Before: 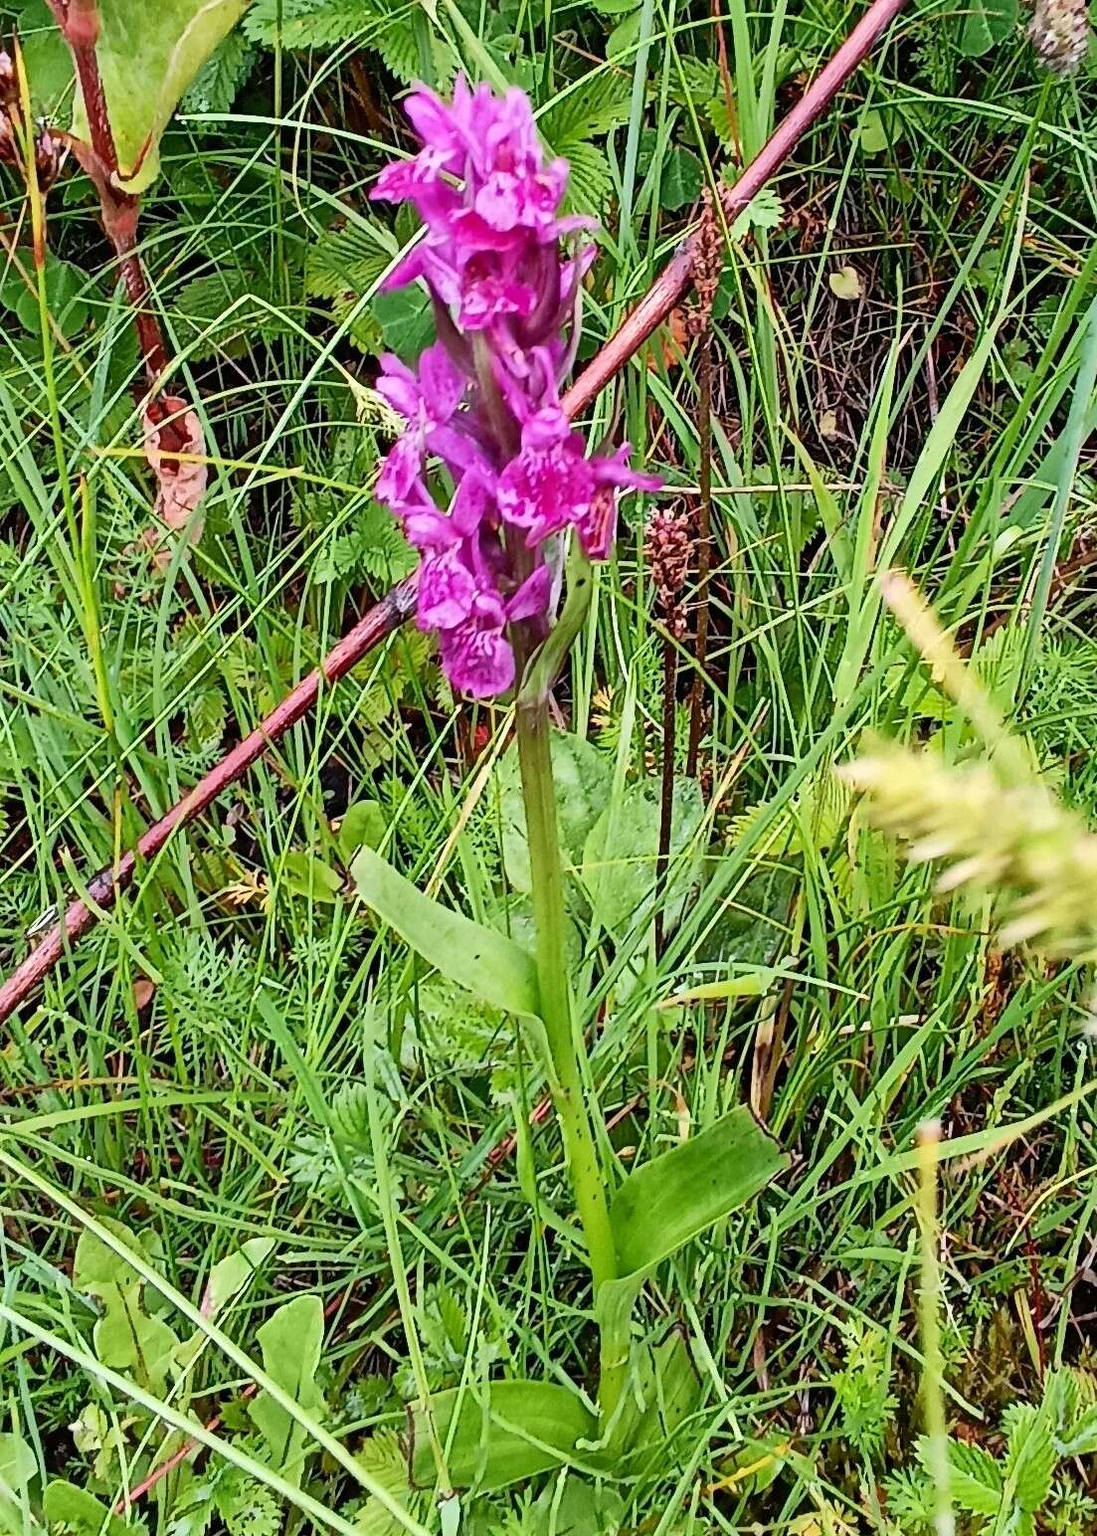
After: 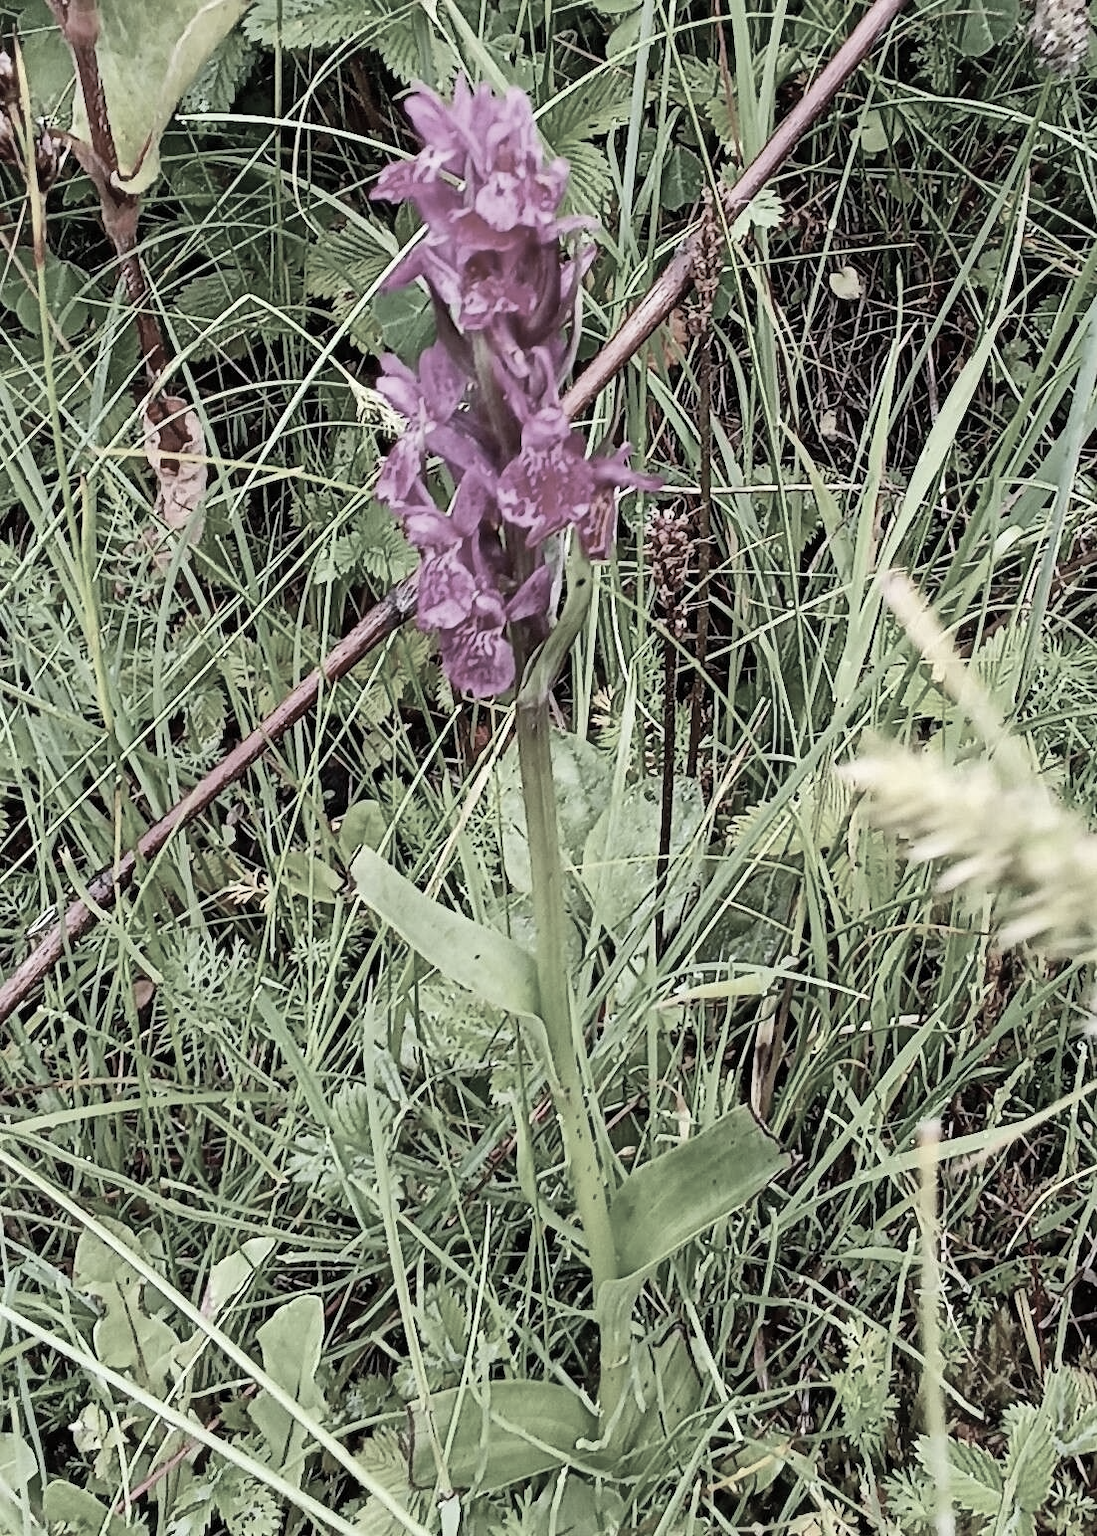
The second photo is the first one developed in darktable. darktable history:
color zones: curves: ch1 [(0, 0.153) (0.143, 0.15) (0.286, 0.151) (0.429, 0.152) (0.571, 0.152) (0.714, 0.151) (0.857, 0.151) (1, 0.153)]
